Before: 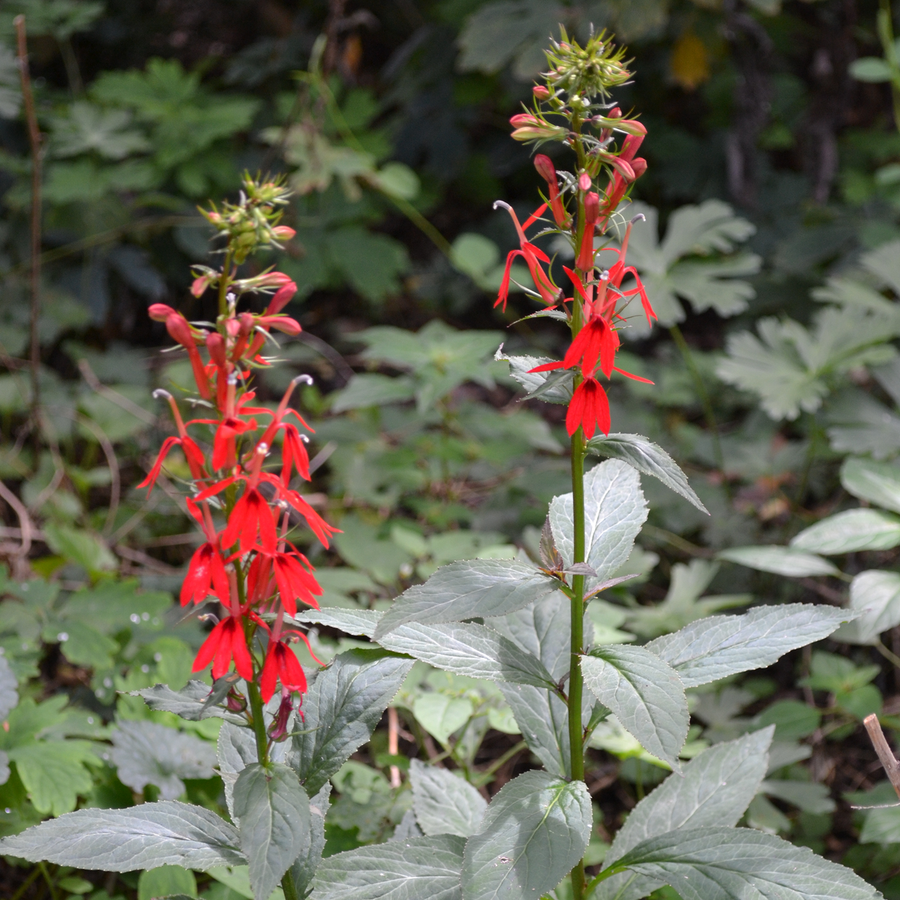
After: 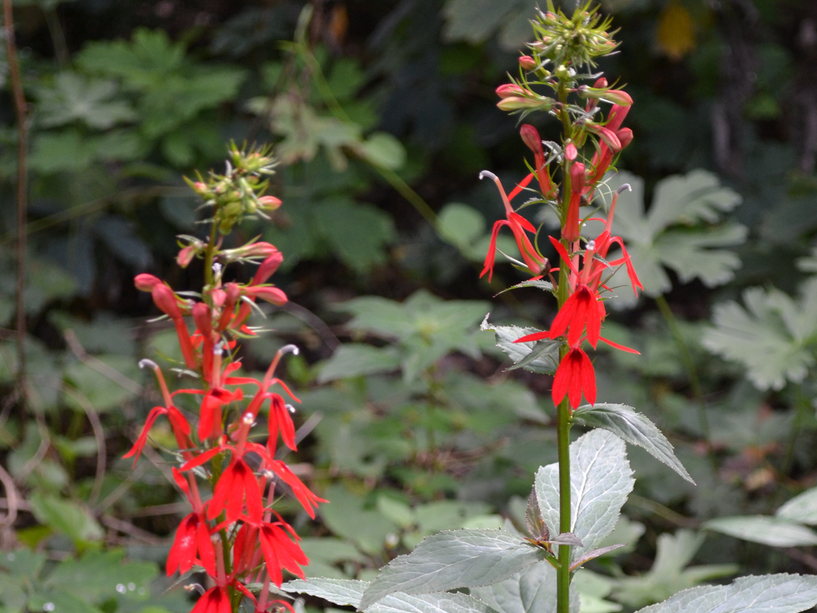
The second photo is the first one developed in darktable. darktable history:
crop: left 1.596%, top 3.393%, right 7.567%, bottom 28.416%
